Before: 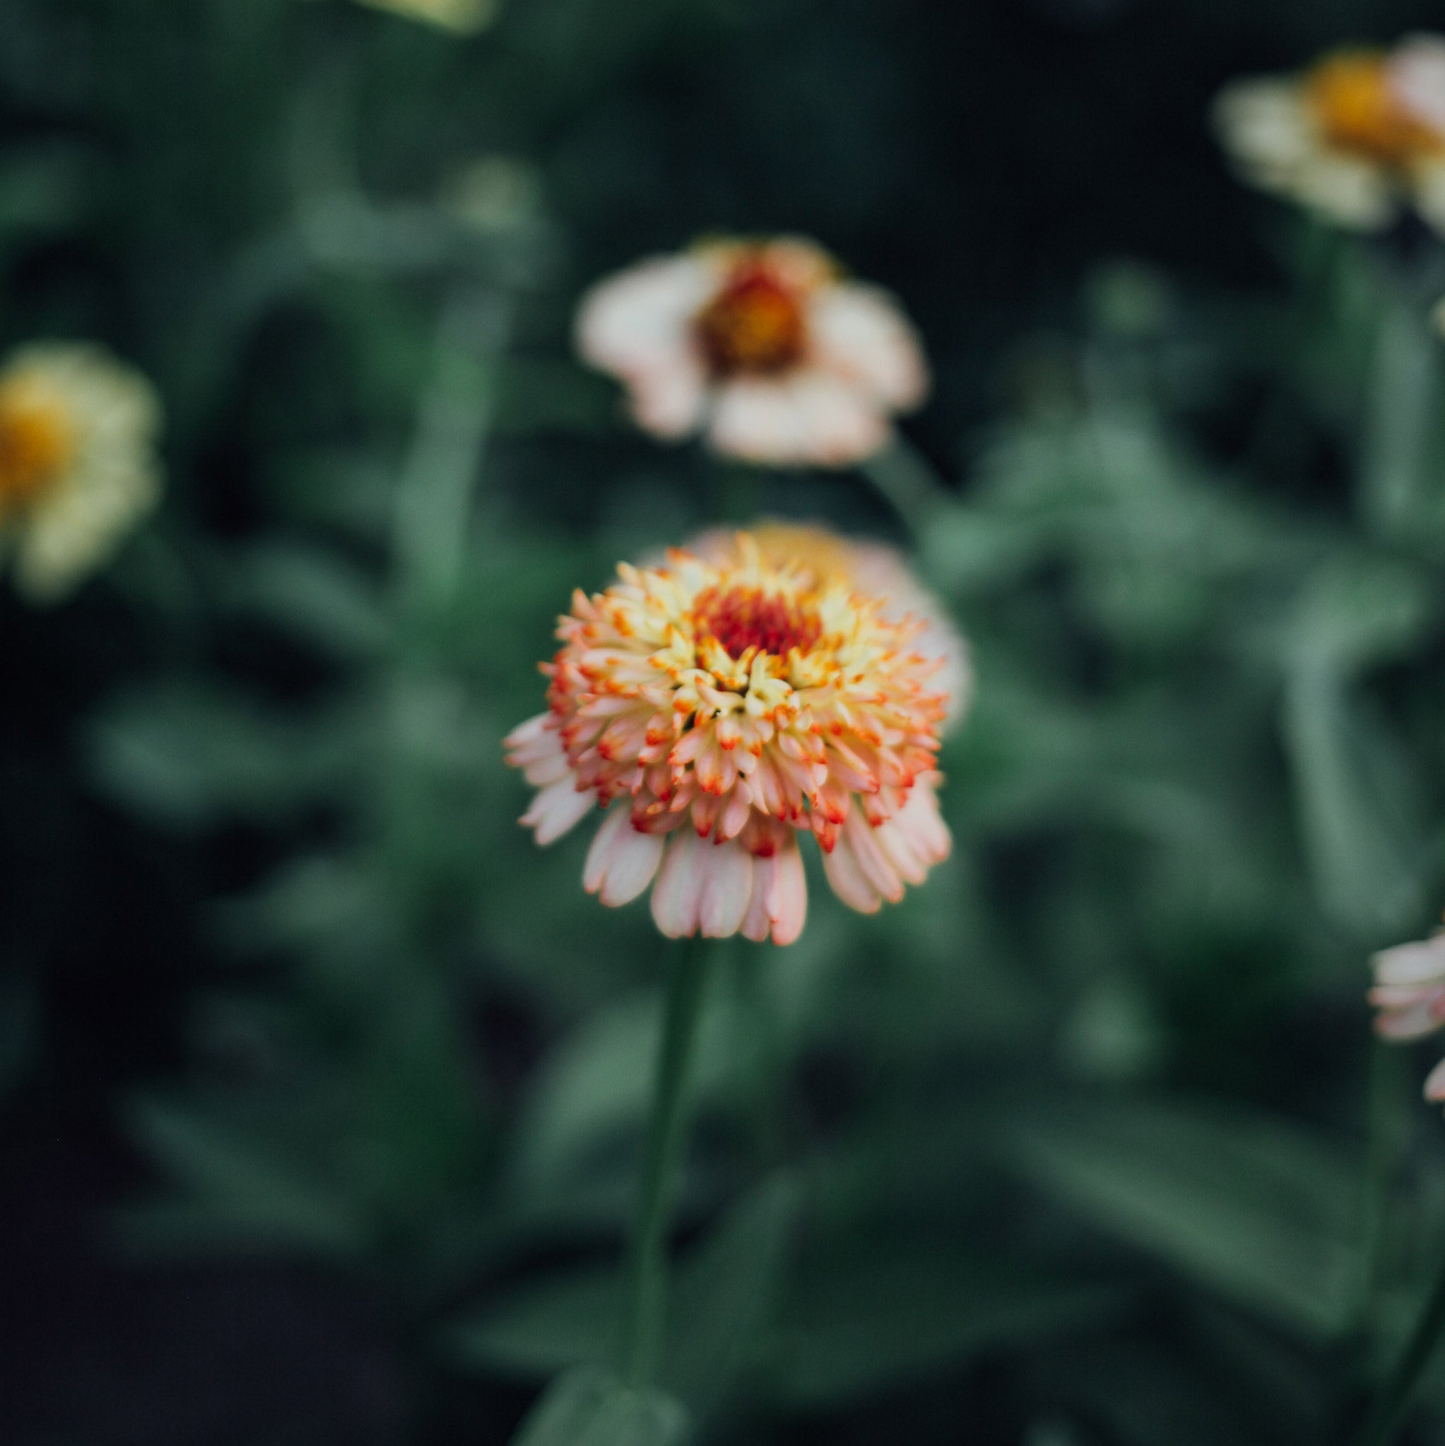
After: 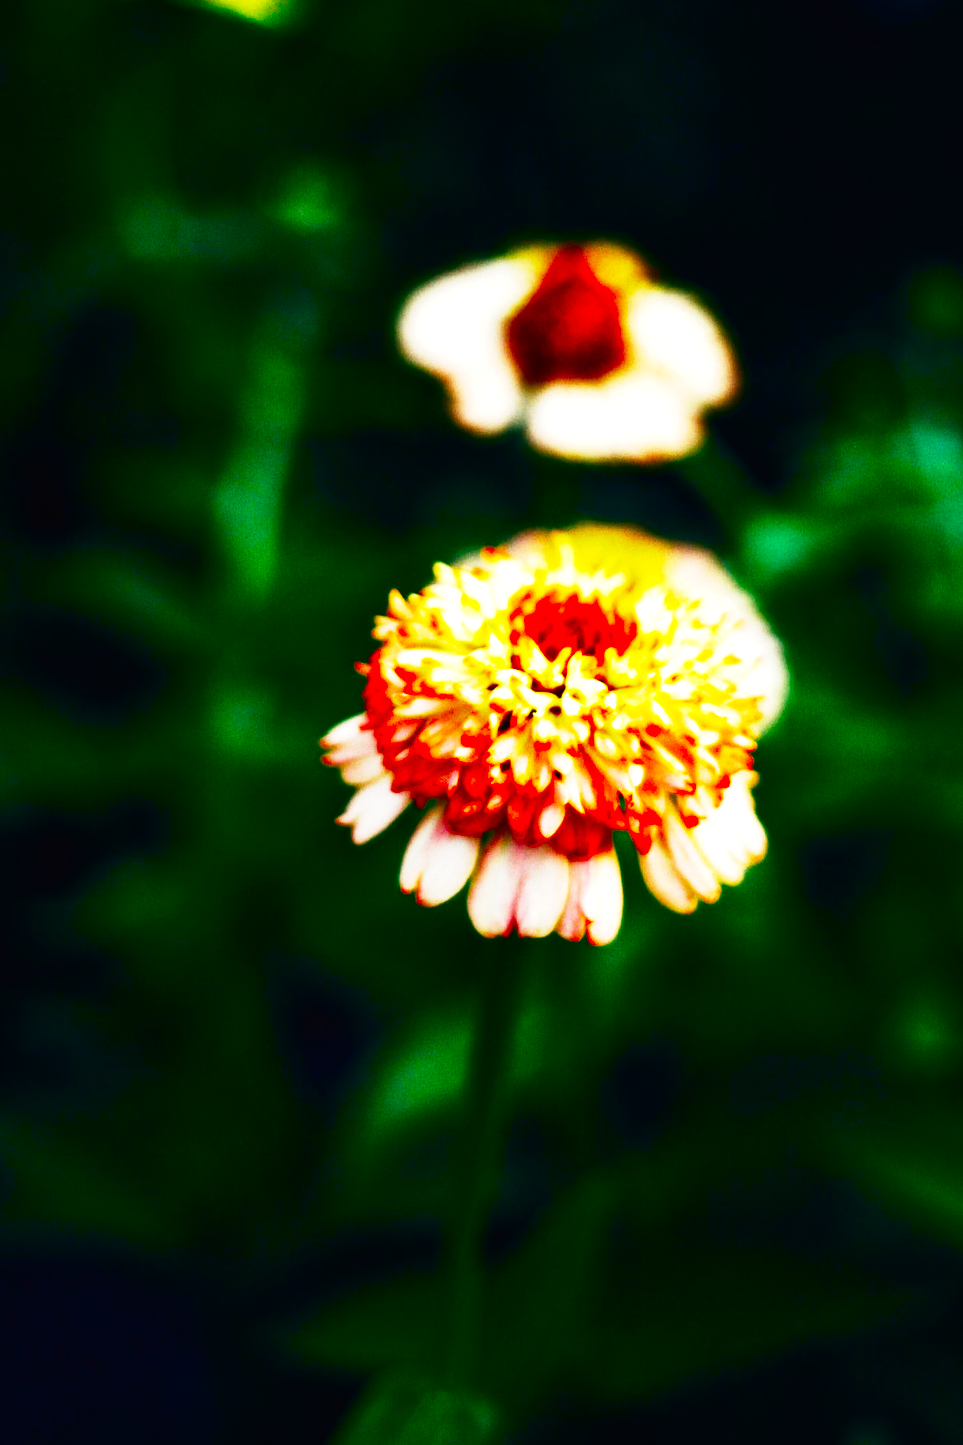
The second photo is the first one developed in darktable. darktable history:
color balance rgb: shadows lift › luminance 0.755%, shadows lift › chroma 0.209%, shadows lift › hue 22.41°, highlights gain › chroma 3.05%, highlights gain › hue 78.12°, linear chroma grading › global chroma 20.164%, perceptual saturation grading › global saturation 20%, perceptual saturation grading › highlights -25.364%, perceptual saturation grading › shadows 24.816%
contrast brightness saturation: brightness -0.985, saturation 0.996
exposure: exposure 1.164 EV, compensate highlight preservation false
base curve: curves: ch0 [(0, 0.036) (0.007, 0.037) (0.604, 0.887) (1, 1)], preserve colors none
crop and rotate: left 12.778%, right 20.536%
